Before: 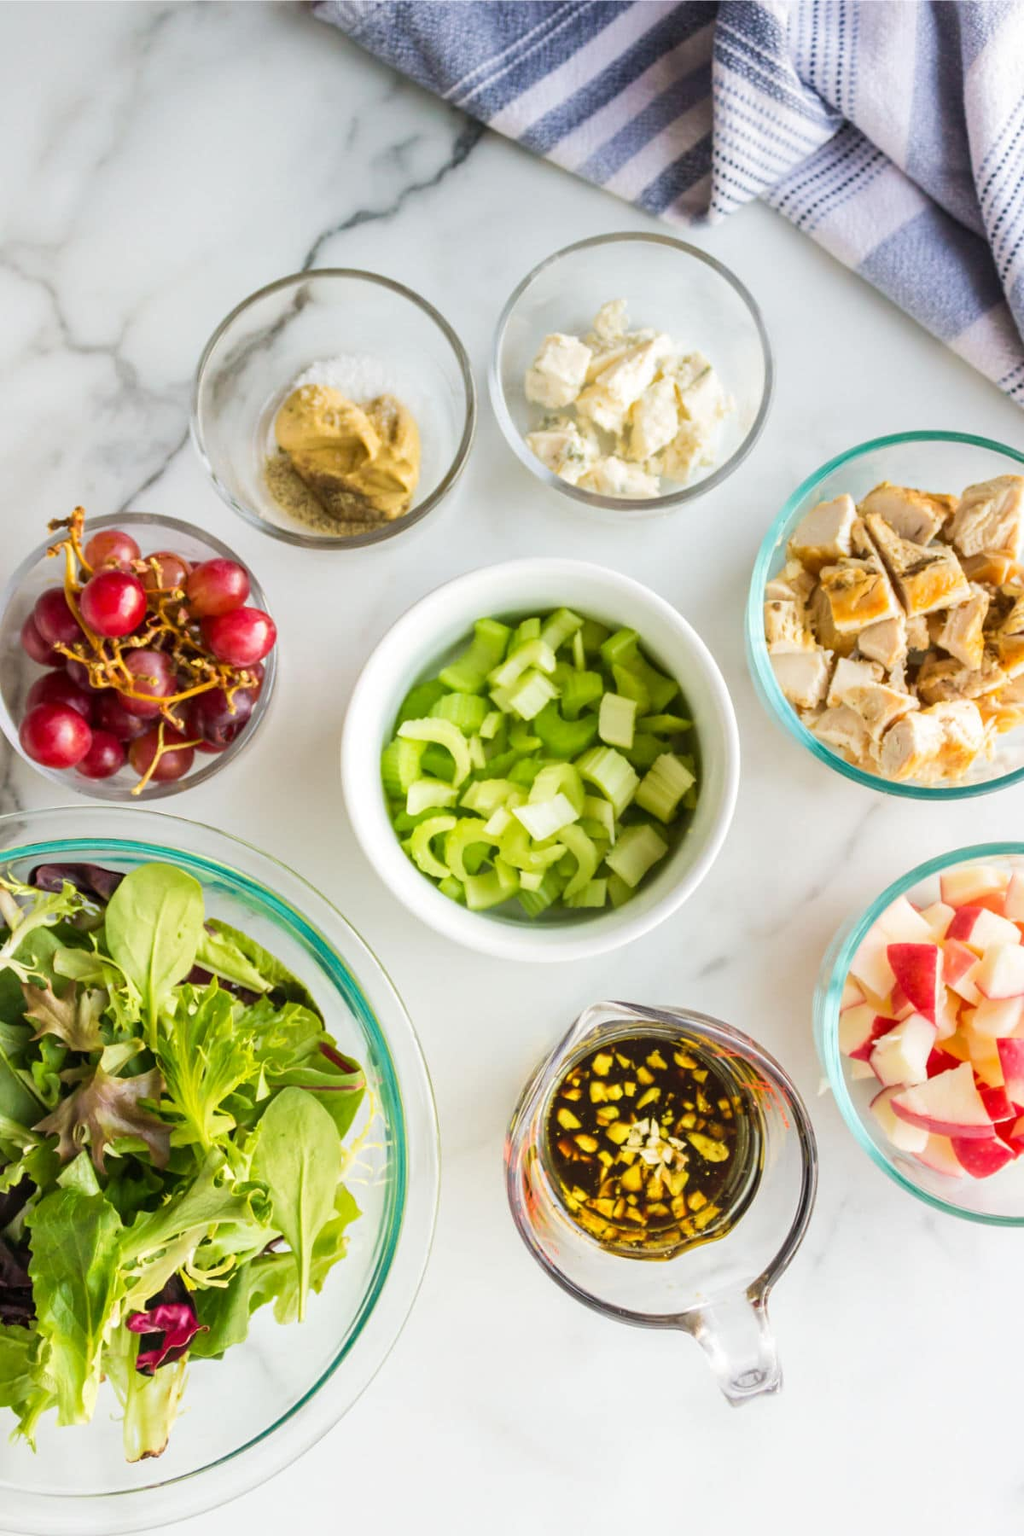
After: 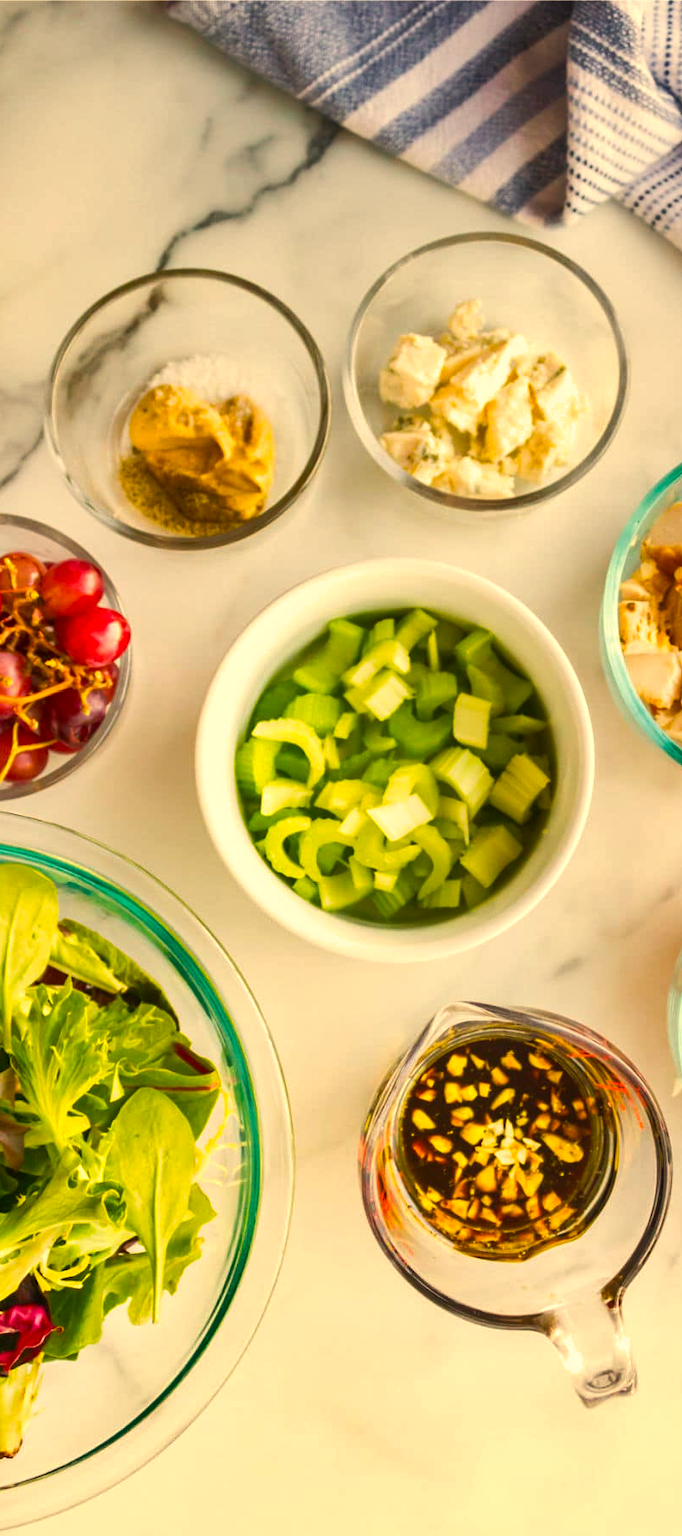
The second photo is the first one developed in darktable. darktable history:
shadows and highlights: shadows 12, white point adjustment 1.2, soften with gaussian
crop and rotate: left 14.292%, right 19.041%
color balance: output saturation 120%
white balance: red 1.123, blue 0.83
